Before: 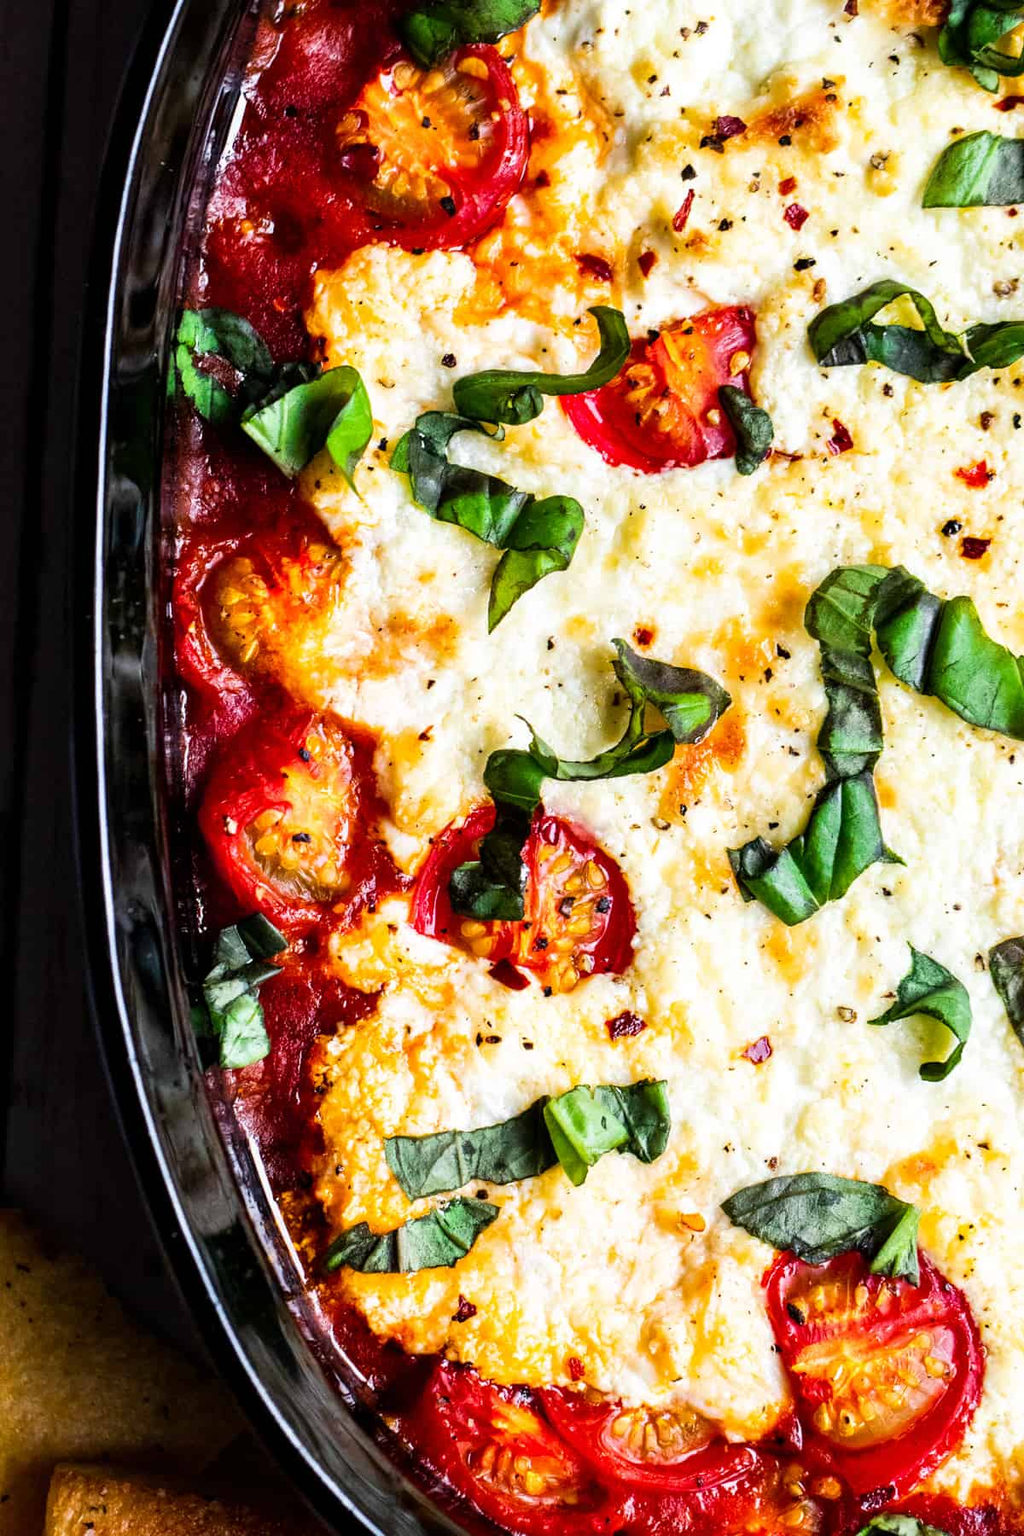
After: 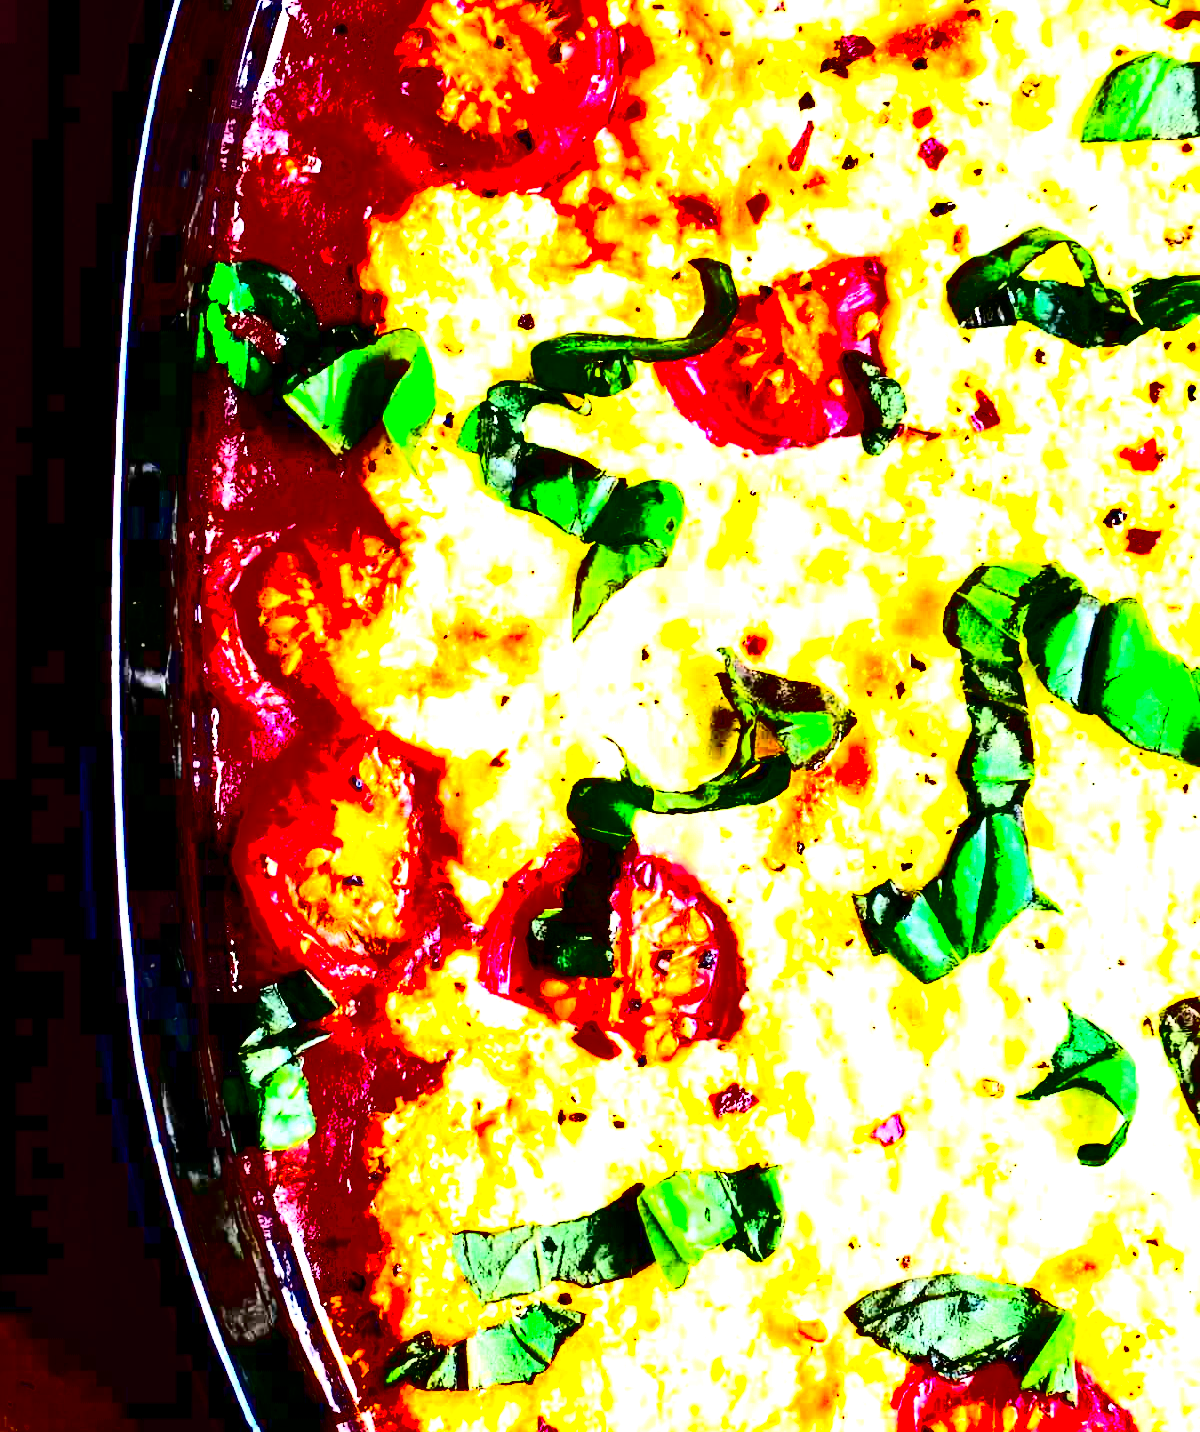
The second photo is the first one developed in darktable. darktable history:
exposure: black level correction 0.009, exposure 1.431 EV, compensate highlight preservation false
haze removal: adaptive false
contrast brightness saturation: contrast 0.771, brightness -0.981, saturation 0.98
crop and rotate: top 5.659%, bottom 14.746%
